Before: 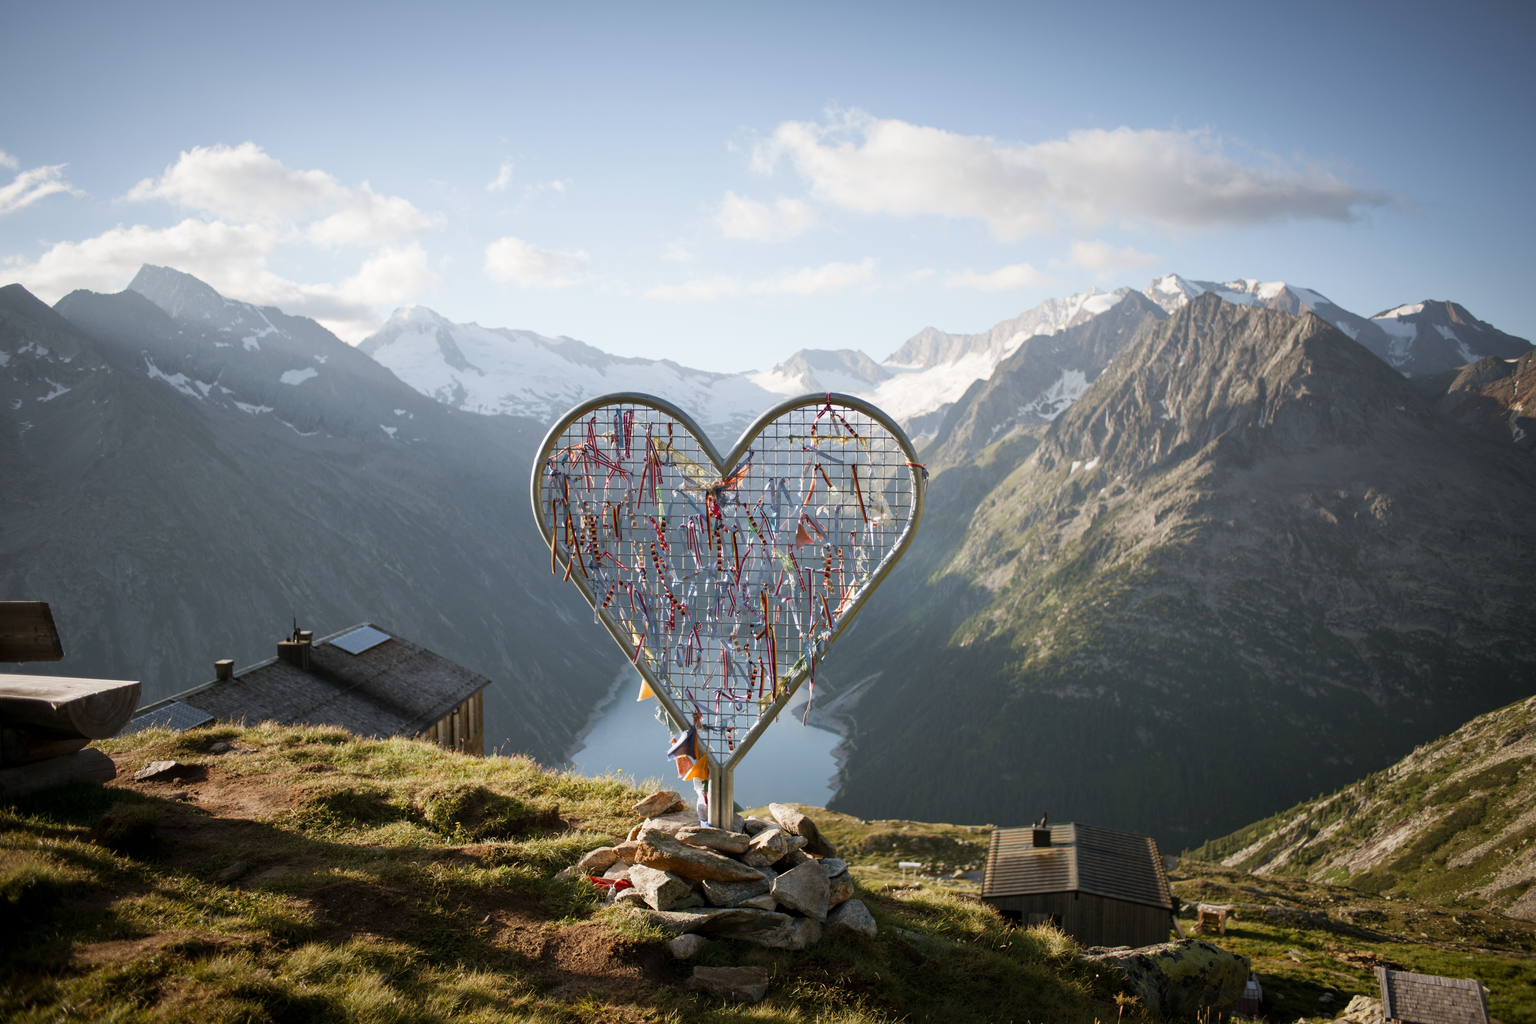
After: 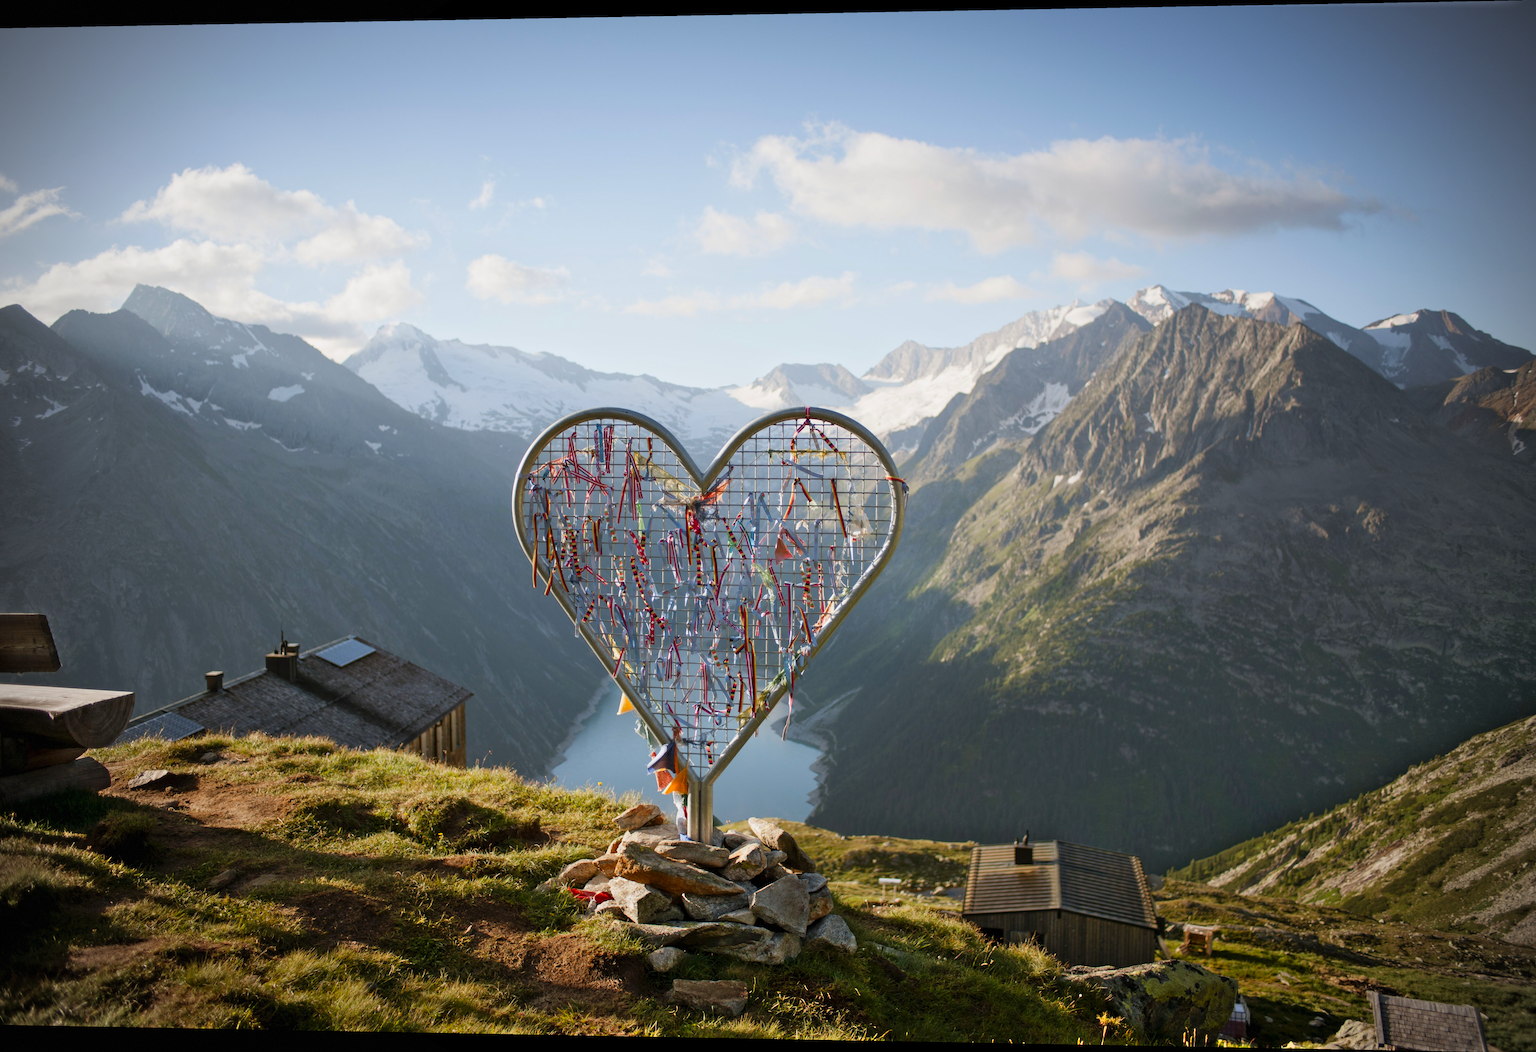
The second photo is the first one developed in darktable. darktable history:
vignetting: dithering 8-bit output, unbound false
shadows and highlights: radius 44.78, white point adjustment 6.64, compress 79.65%, highlights color adjustment 78.42%, soften with gaussian
color correction: saturation 1.32
exposure: exposure -0.36 EV, compensate highlight preservation false
rotate and perspective: lens shift (horizontal) -0.055, automatic cropping off
